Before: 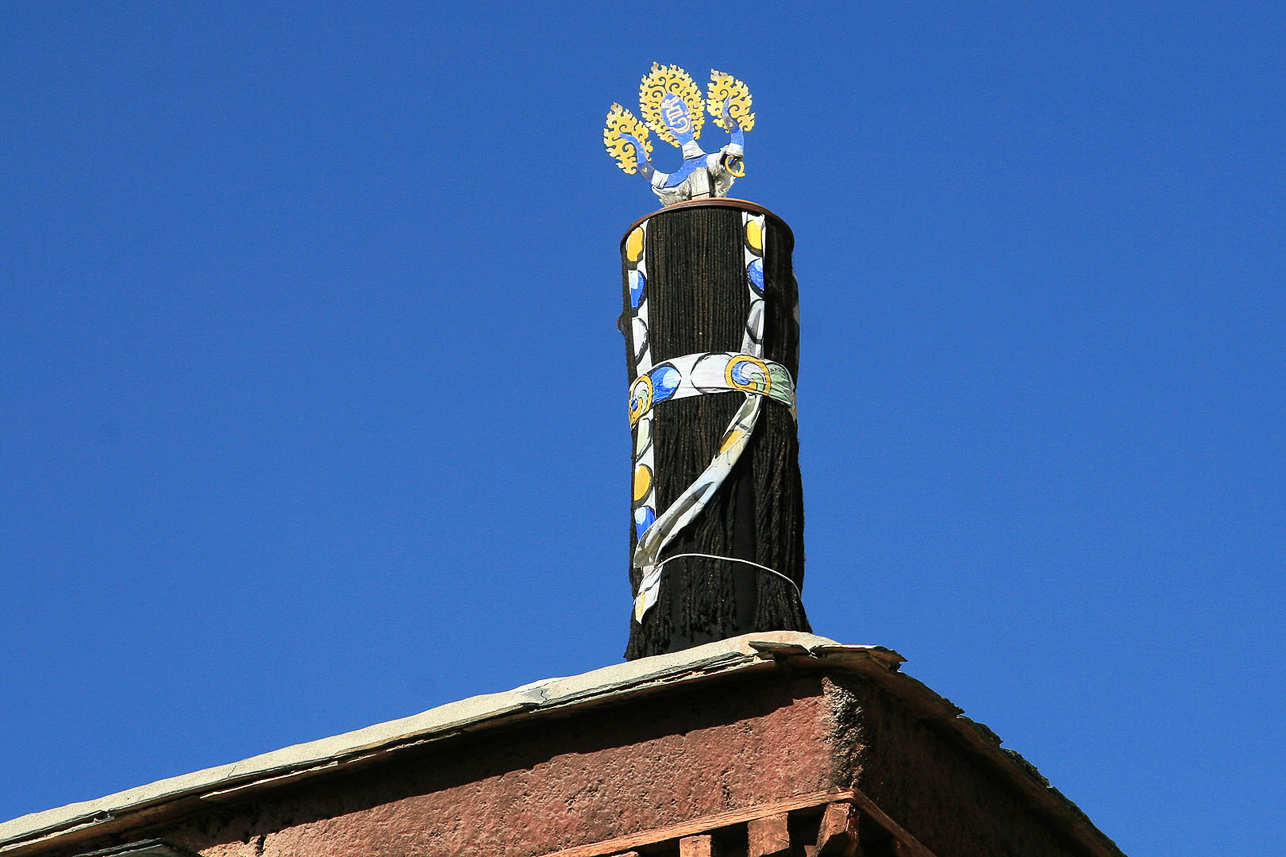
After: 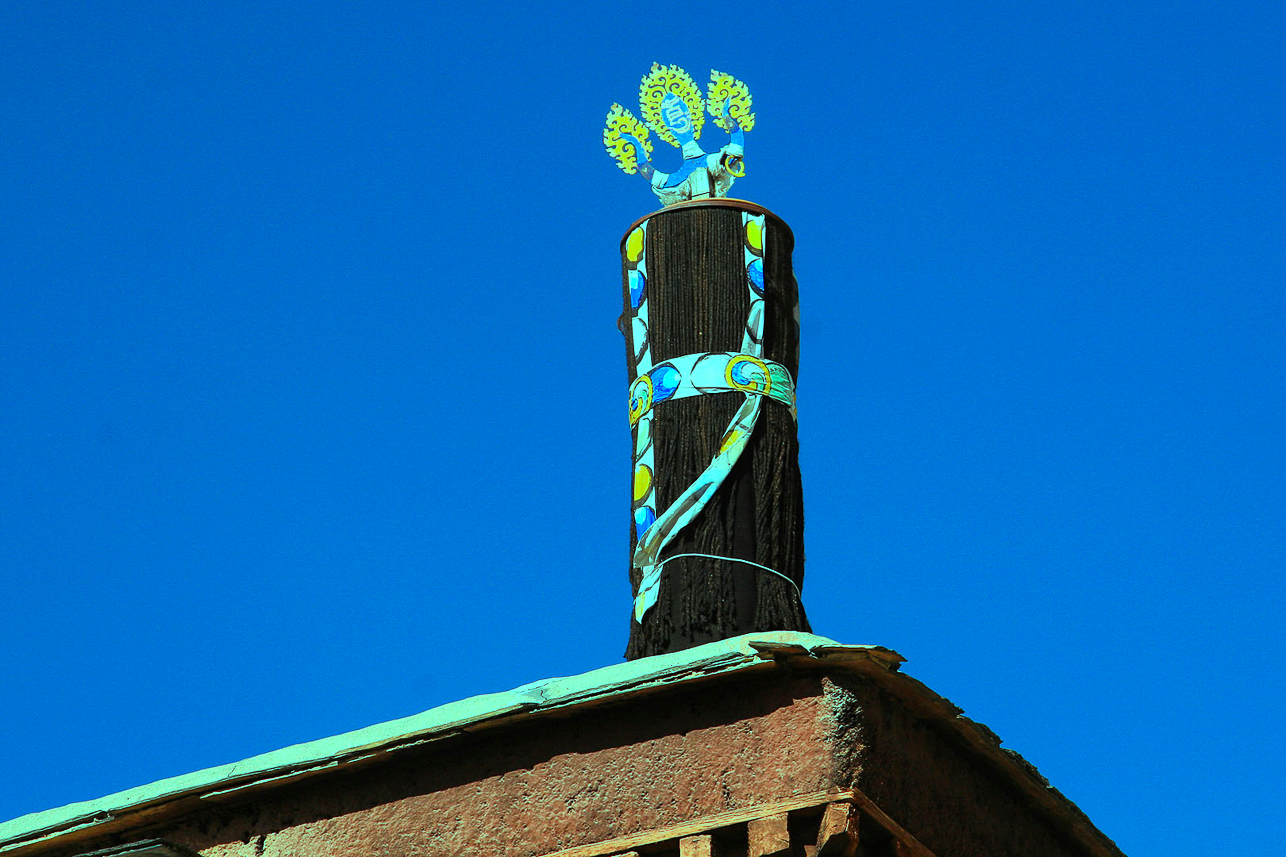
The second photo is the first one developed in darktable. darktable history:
color balance rgb: highlights gain › chroma 7.535%, highlights gain › hue 183.74°, perceptual saturation grading › global saturation 30.848%
